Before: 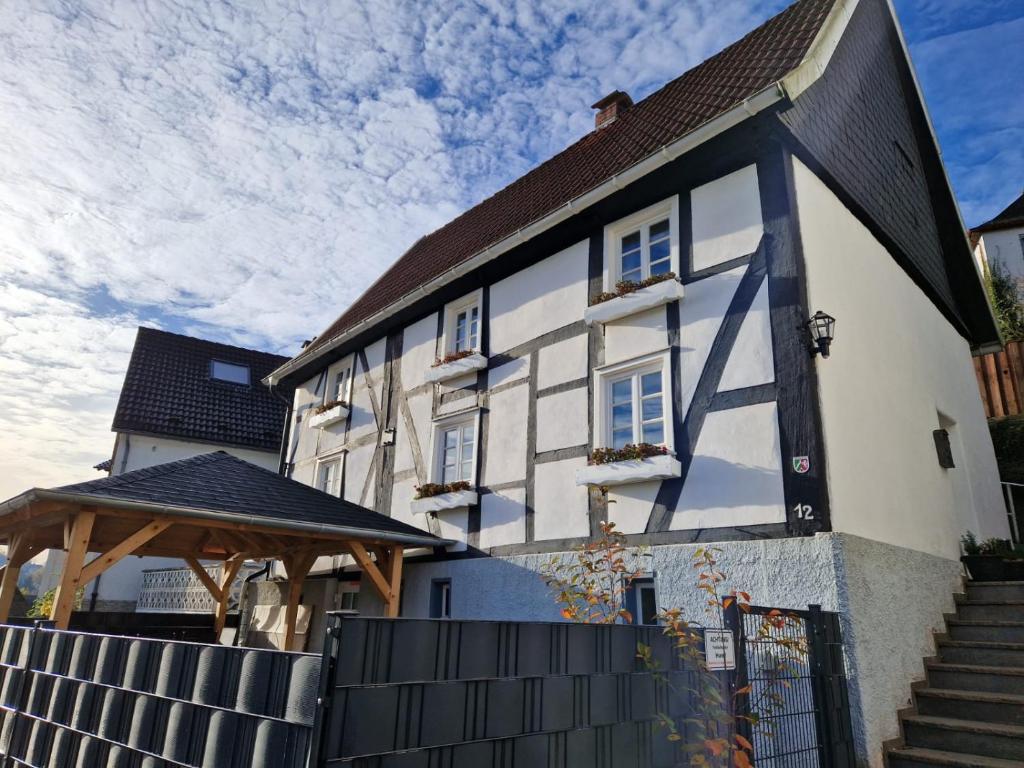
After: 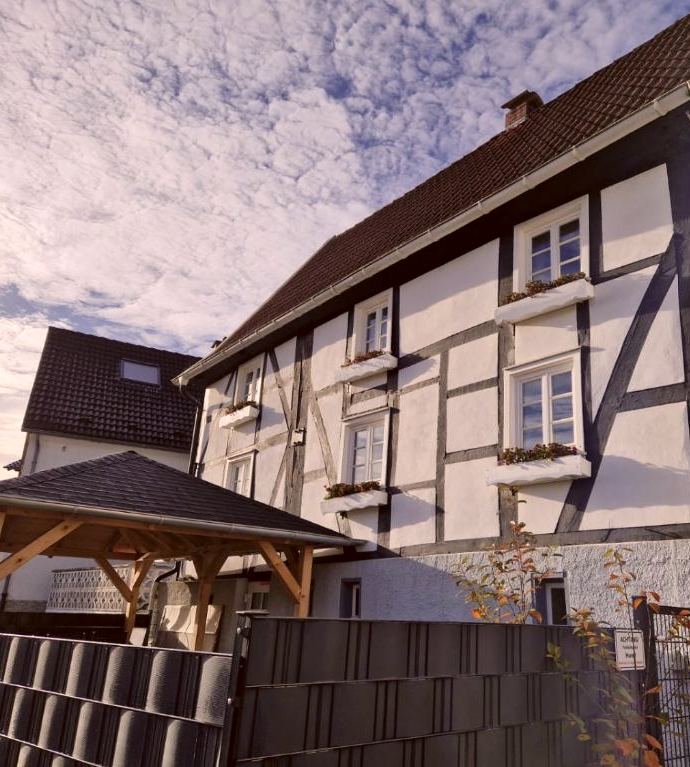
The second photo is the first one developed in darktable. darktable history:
crop and rotate: left 8.852%, right 23.762%
color correction: highlights a* 10.2, highlights b* 9.71, shadows a* 9.04, shadows b* 8.62, saturation 0.793
